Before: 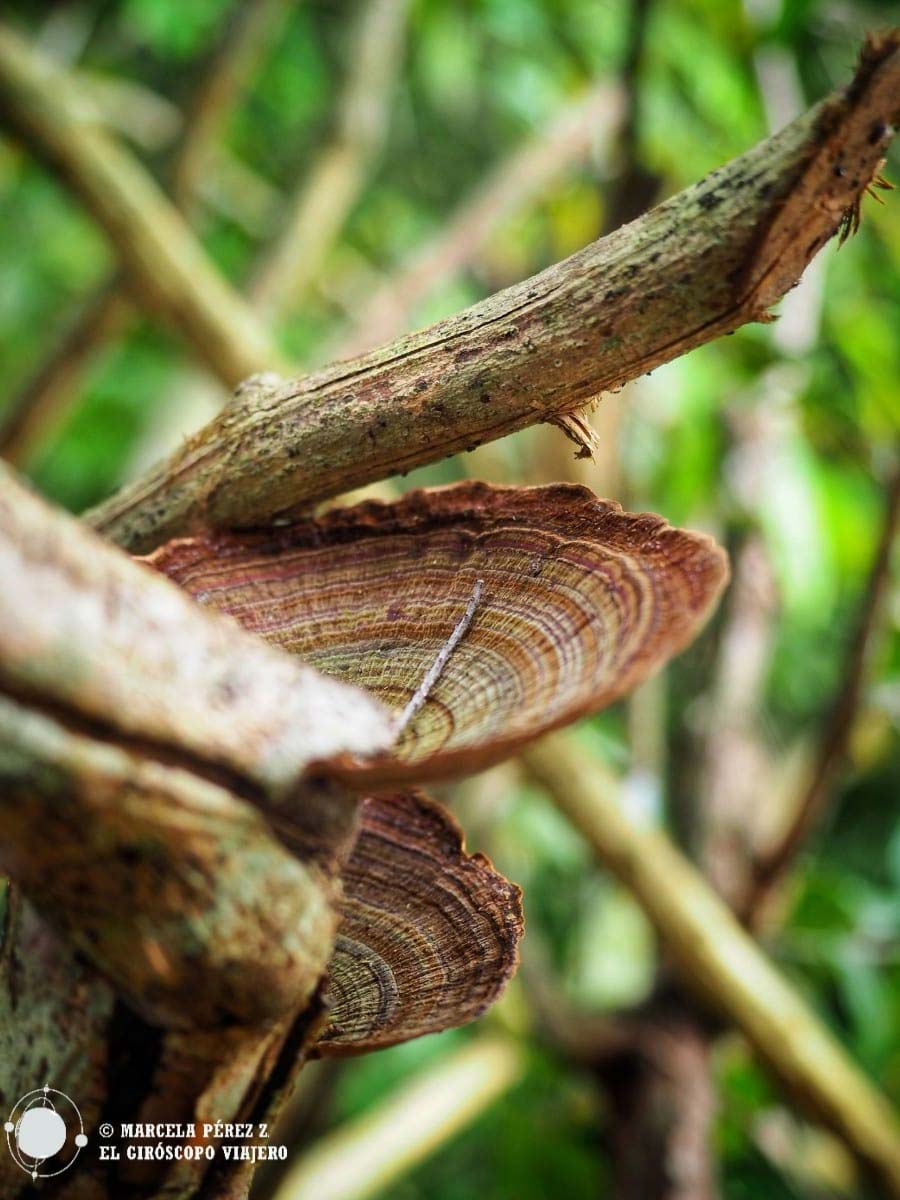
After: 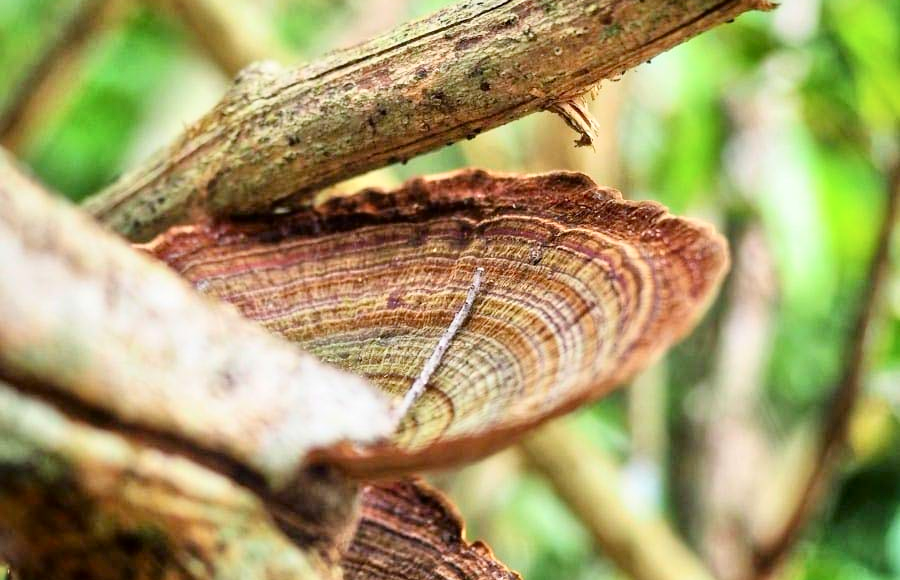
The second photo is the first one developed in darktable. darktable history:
tone equalizer: -7 EV 0.15 EV, -6 EV 0.6 EV, -5 EV 1.15 EV, -4 EV 1.33 EV, -3 EV 1.15 EV, -2 EV 0.6 EV, -1 EV 0.15 EV, mask exposure compensation -0.5 EV
contrast brightness saturation: contrast 0.22
crop and rotate: top 26.056%, bottom 25.543%
